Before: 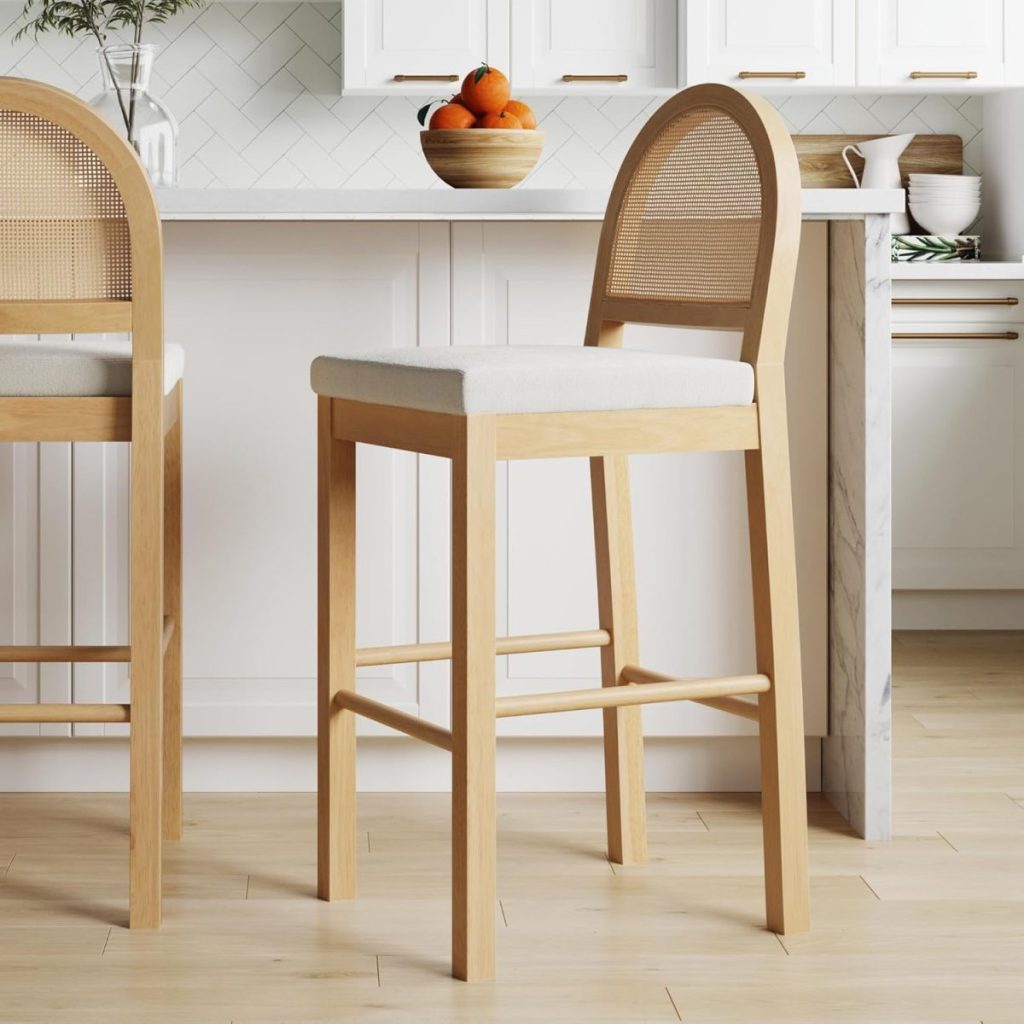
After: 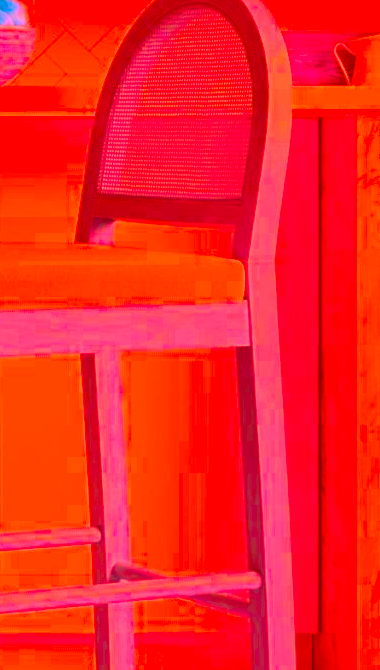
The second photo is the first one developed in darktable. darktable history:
crop and rotate: left 49.723%, top 10.154%, right 13.092%, bottom 24.407%
color correction: highlights a* -39.09, highlights b* -39.66, shadows a* -39.32, shadows b* -39.4, saturation -2.94
